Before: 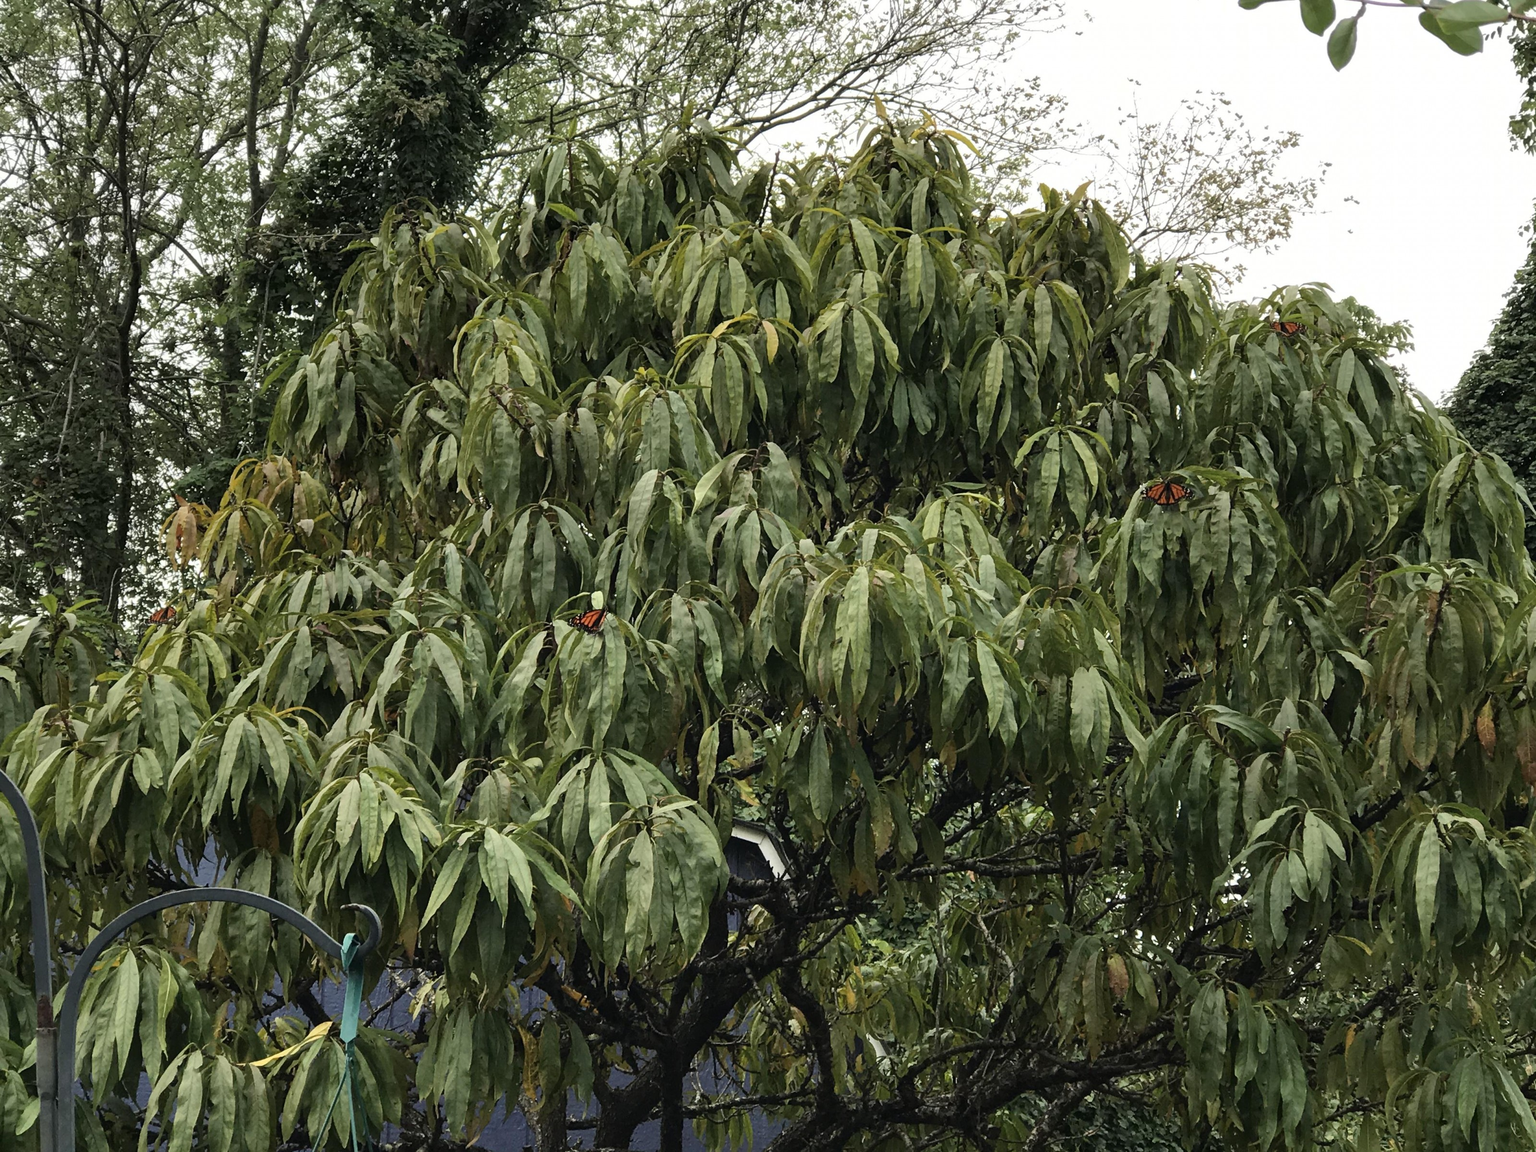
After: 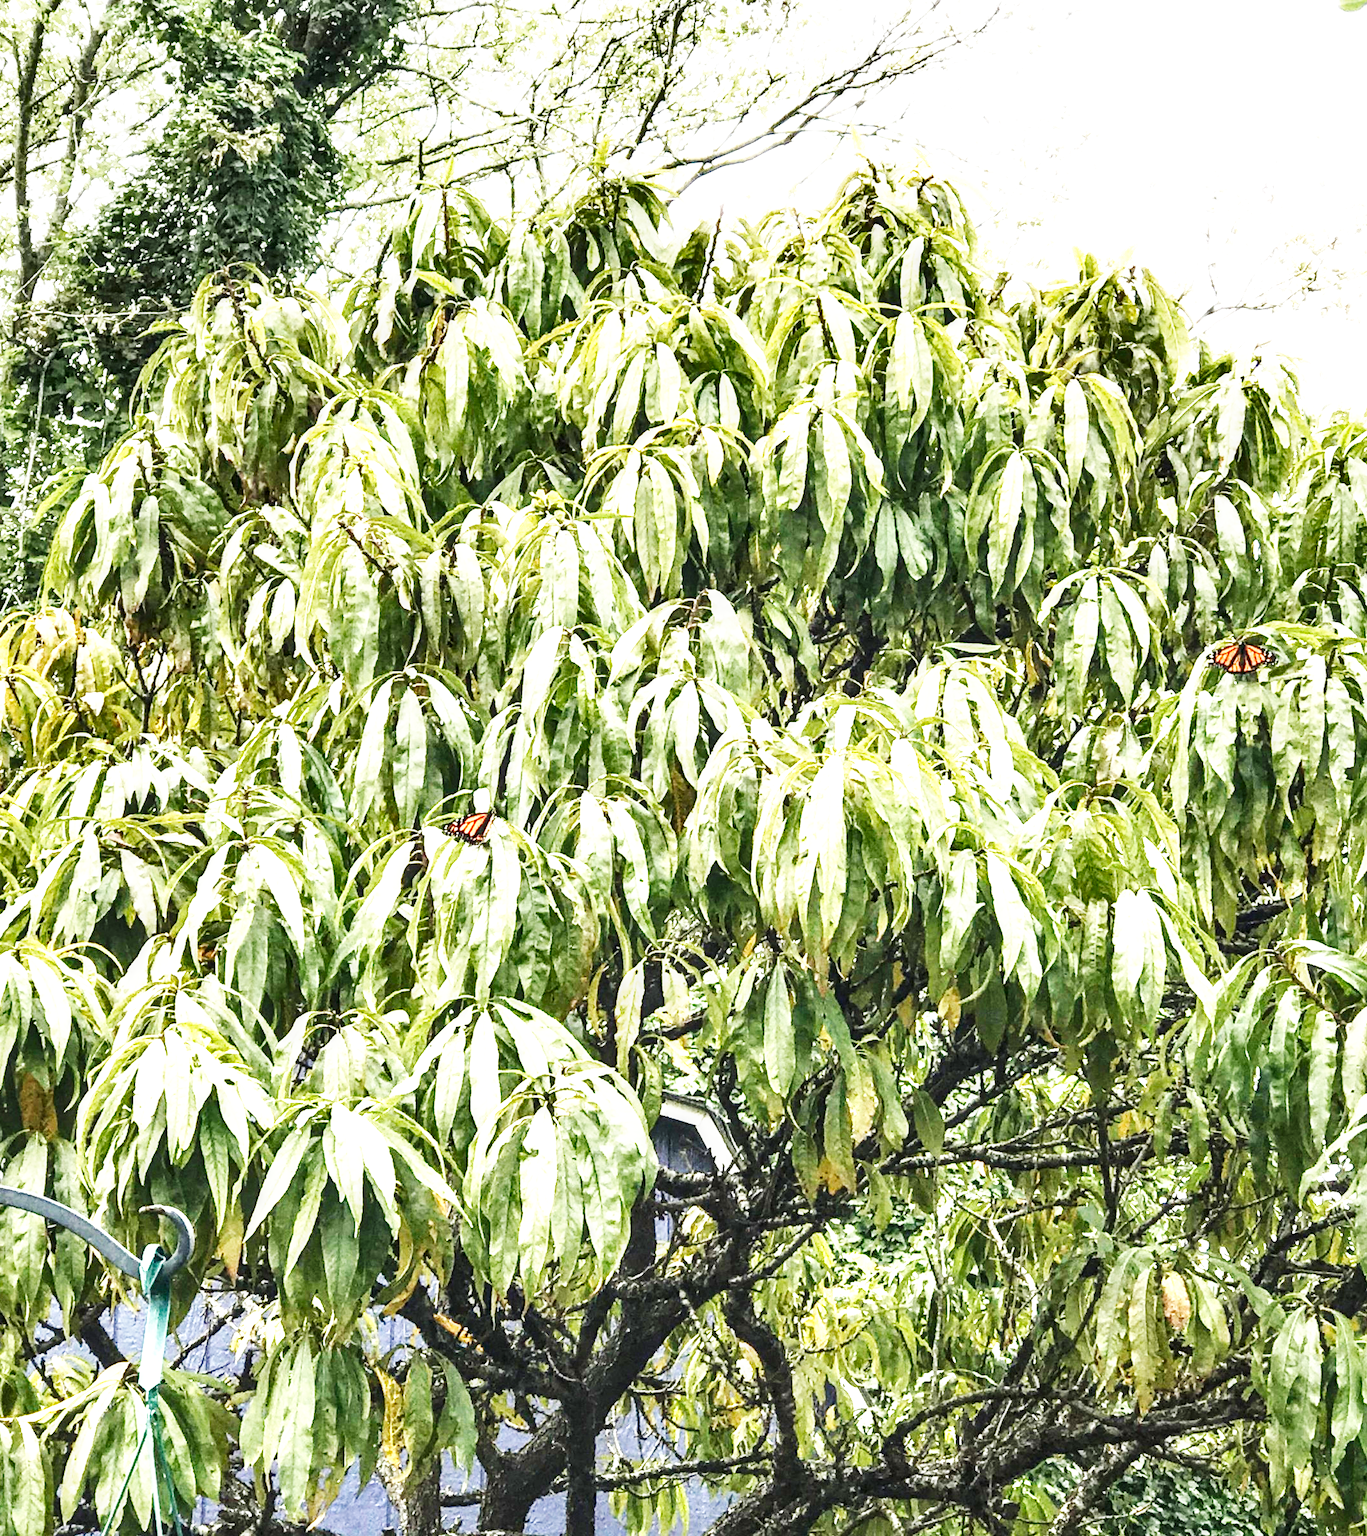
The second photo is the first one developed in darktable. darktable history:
crop: left 15.379%, right 17.849%
color zones: curves: ch1 [(0, 0.523) (0.143, 0.545) (0.286, 0.52) (0.429, 0.506) (0.571, 0.503) (0.714, 0.503) (0.857, 0.508) (1, 0.523)]
exposure: black level correction 0, exposure 1.937 EV, compensate highlight preservation false
local contrast: detail 130%
tone equalizer: -8 EV -0.583 EV
shadows and highlights: soften with gaussian
base curve: curves: ch0 [(0, 0) (0.007, 0.004) (0.027, 0.03) (0.046, 0.07) (0.207, 0.54) (0.442, 0.872) (0.673, 0.972) (1, 1)], preserve colors none
